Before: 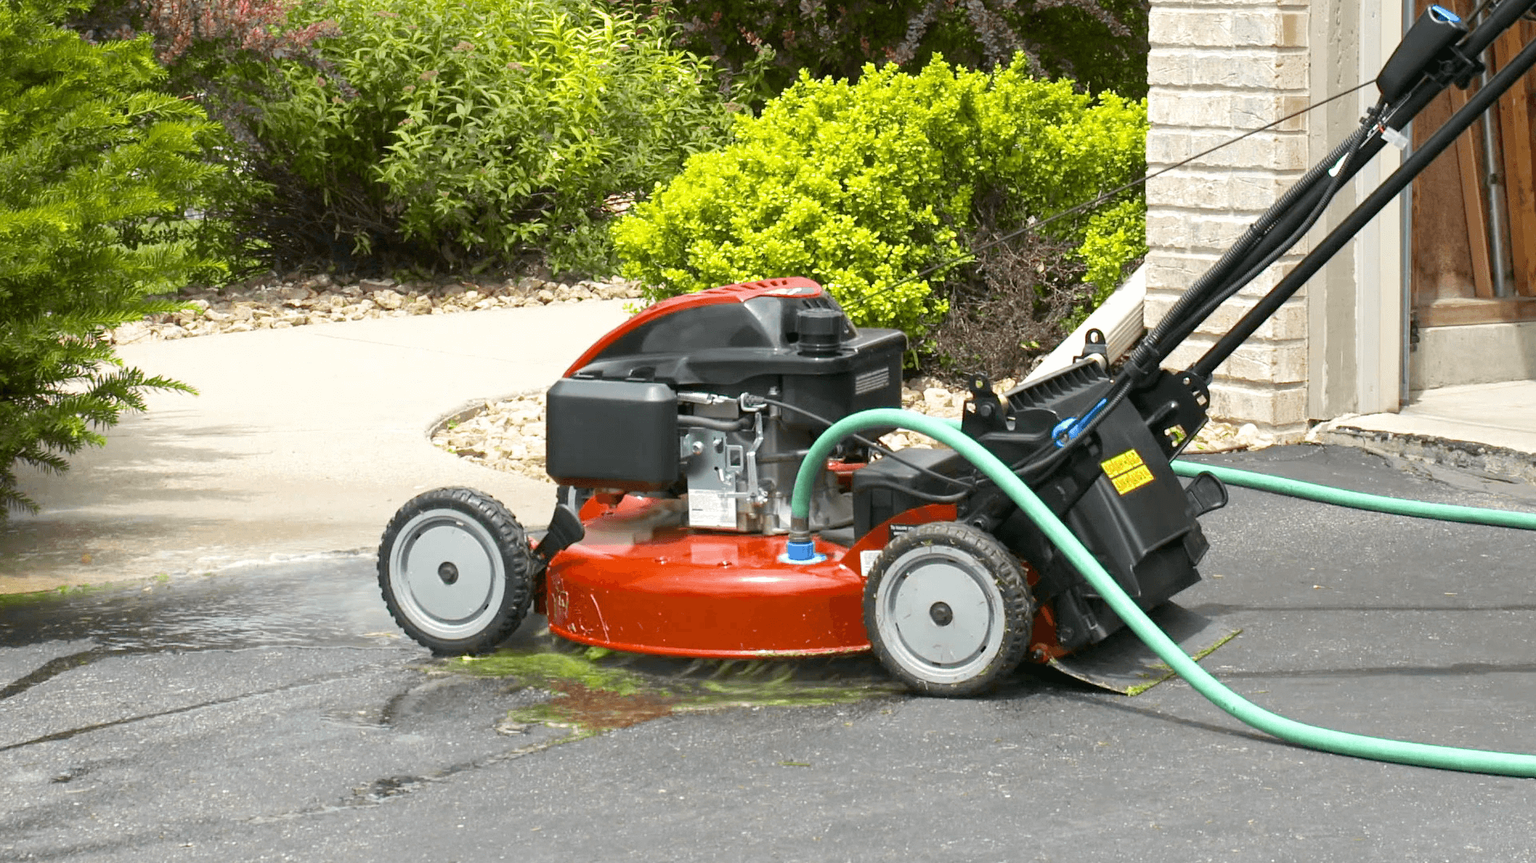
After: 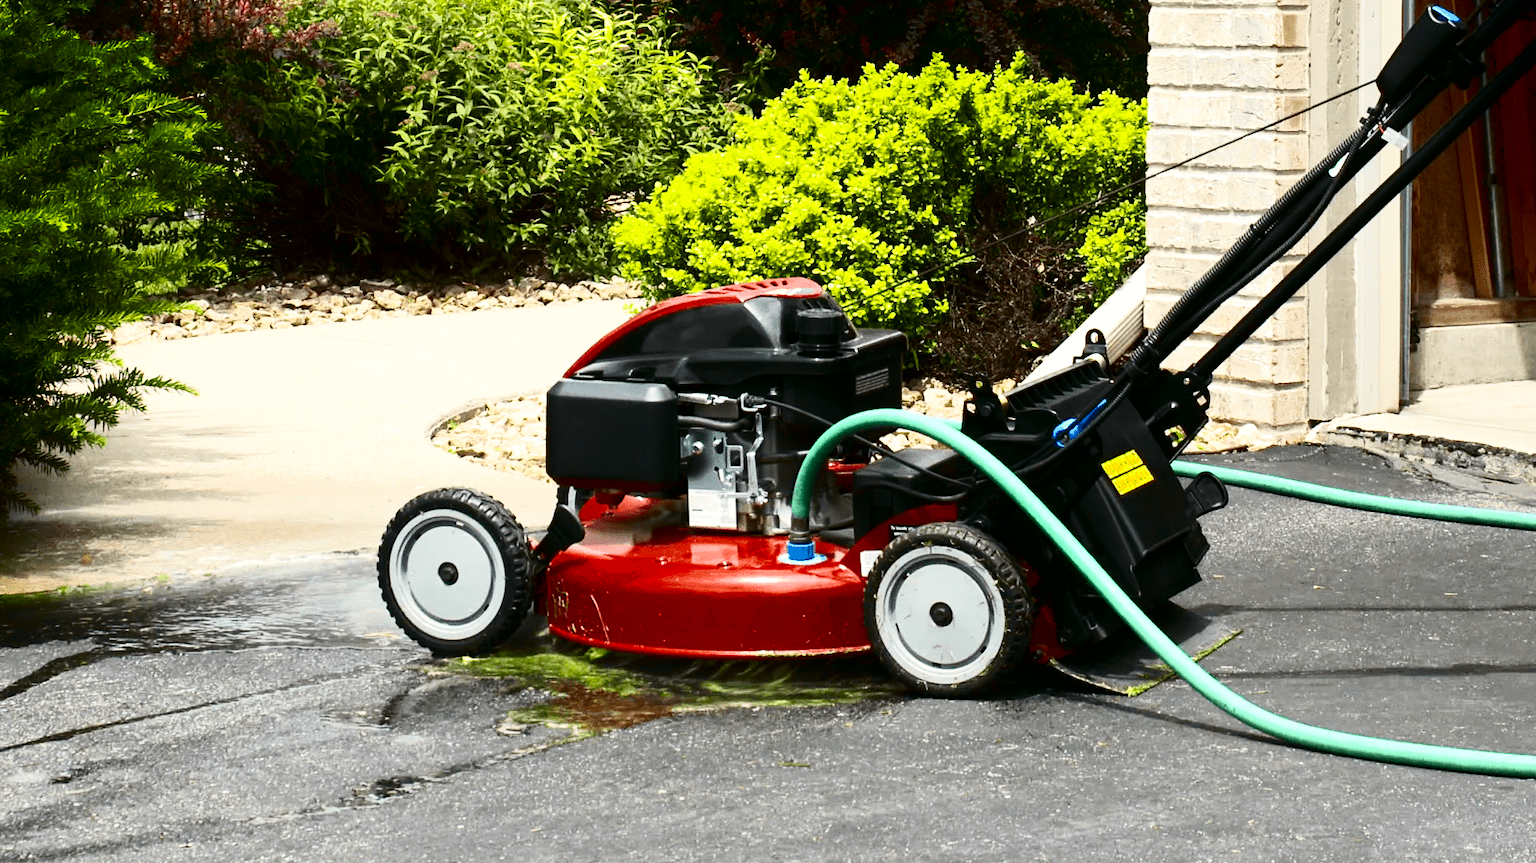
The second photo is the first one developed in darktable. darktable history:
shadows and highlights: shadows -87.1, highlights -35.89, soften with gaussian
tone curve: curves: ch0 [(0, 0) (0.042, 0.01) (0.223, 0.123) (0.59, 0.574) (0.802, 0.868) (1, 1)], color space Lab, independent channels, preserve colors none
contrast brightness saturation: contrast 0.206, brightness -0.103, saturation 0.212
